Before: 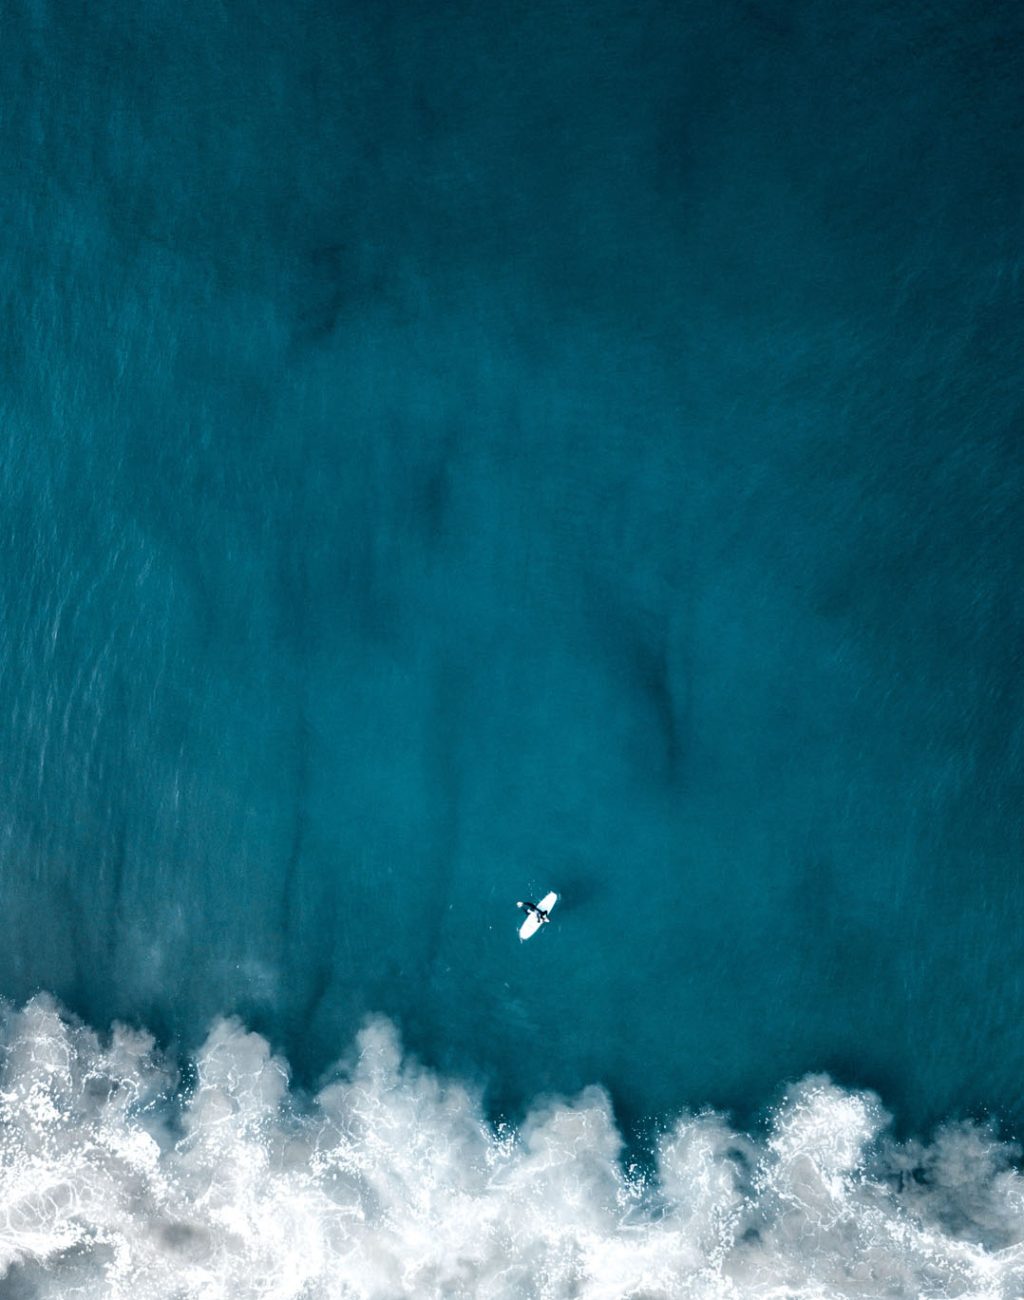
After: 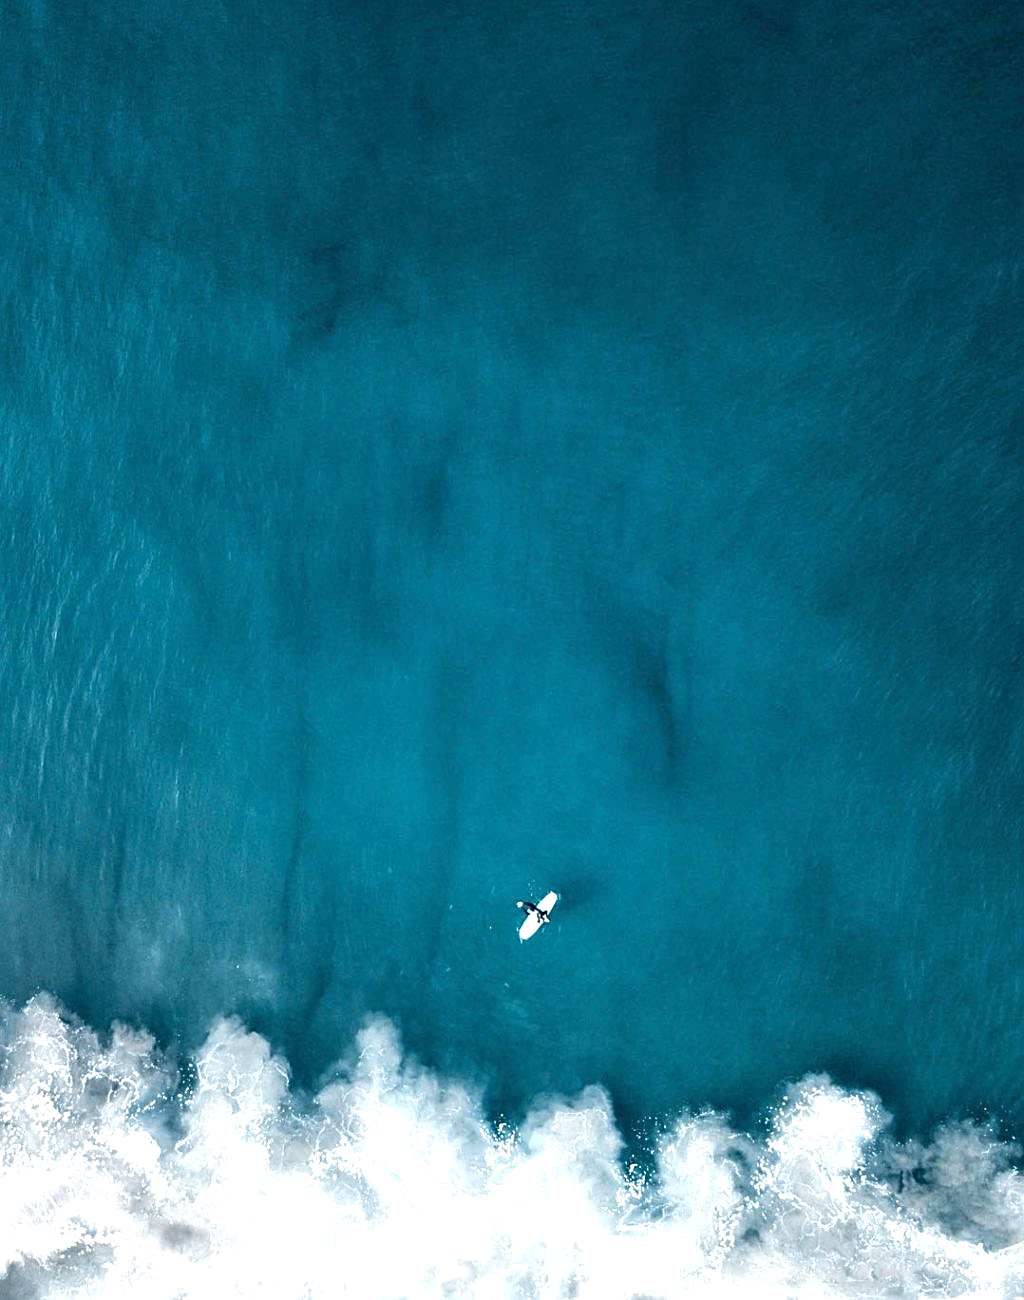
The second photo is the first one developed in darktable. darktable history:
exposure: exposure 0.657 EV, compensate highlight preservation false
sharpen: on, module defaults
